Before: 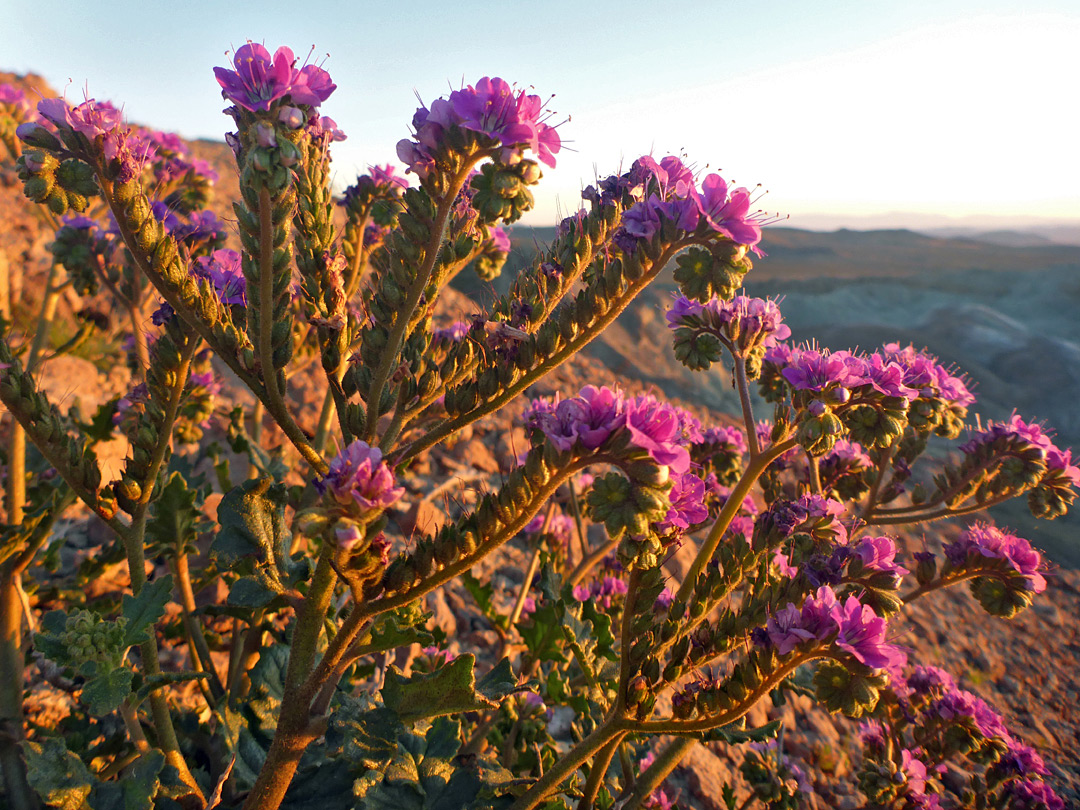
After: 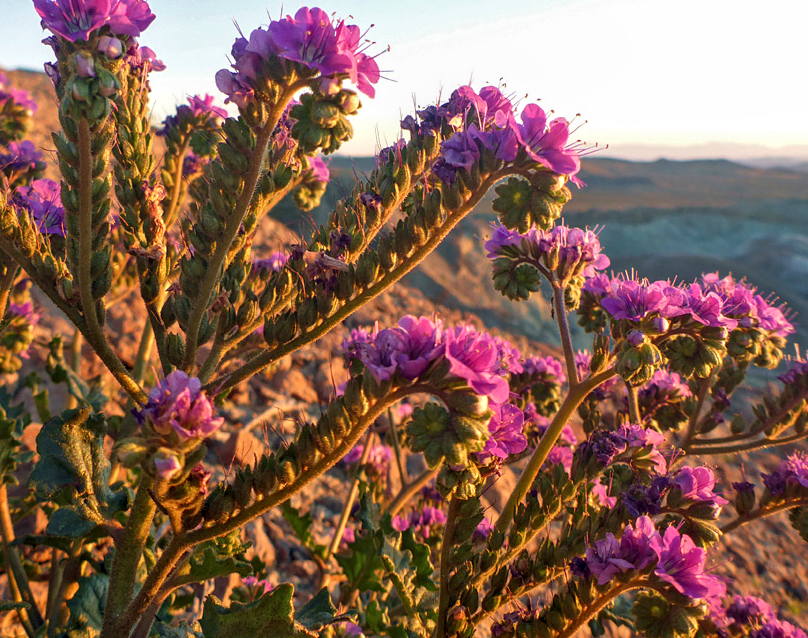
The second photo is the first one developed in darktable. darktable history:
velvia: on, module defaults
crop: left 16.768%, top 8.653%, right 8.362%, bottom 12.485%
local contrast: on, module defaults
